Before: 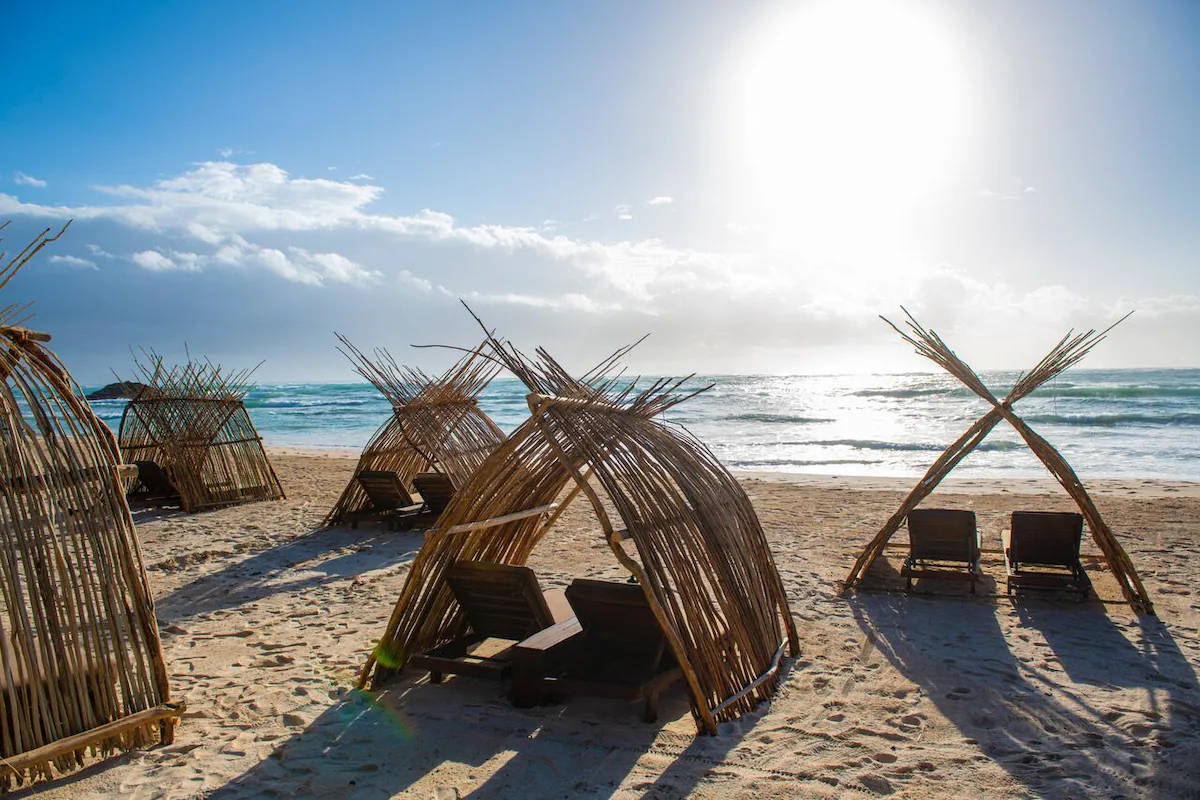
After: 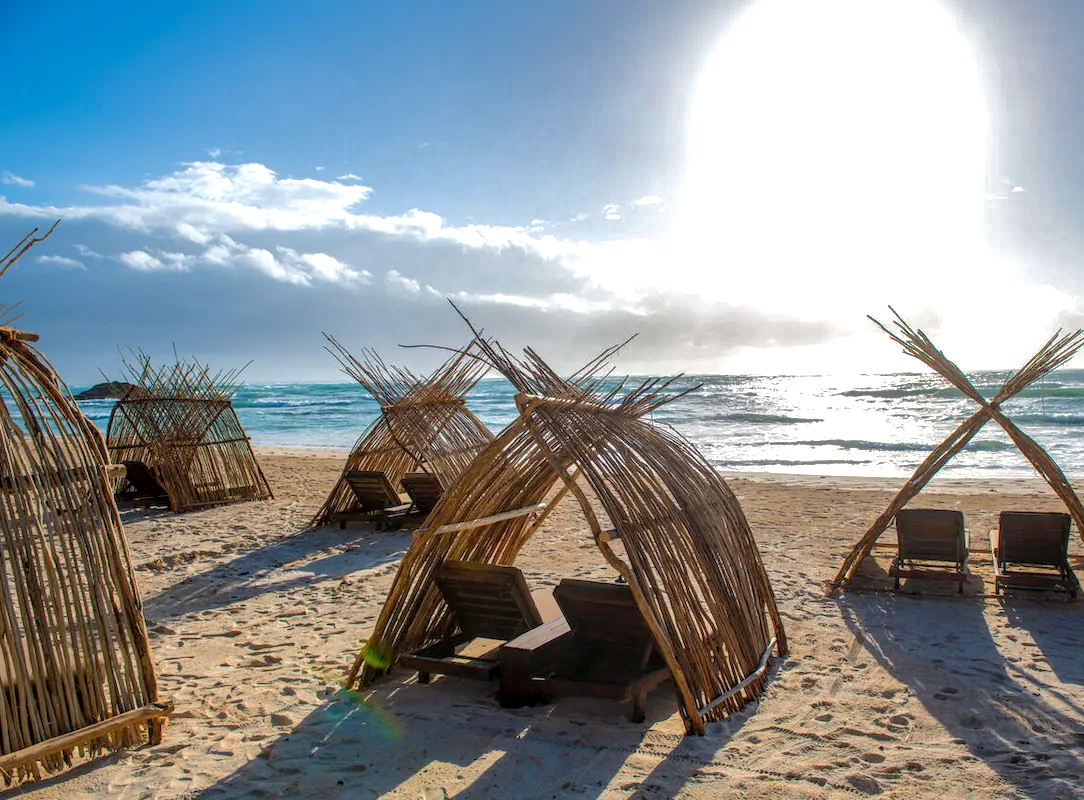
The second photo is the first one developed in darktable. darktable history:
crop and rotate: left 1.059%, right 8.55%
exposure: black level correction 0.001, exposure 0.298 EV, compensate exposure bias true, compensate highlight preservation false
shadows and highlights: shadows 39.81, highlights -59.88
local contrast: on, module defaults
